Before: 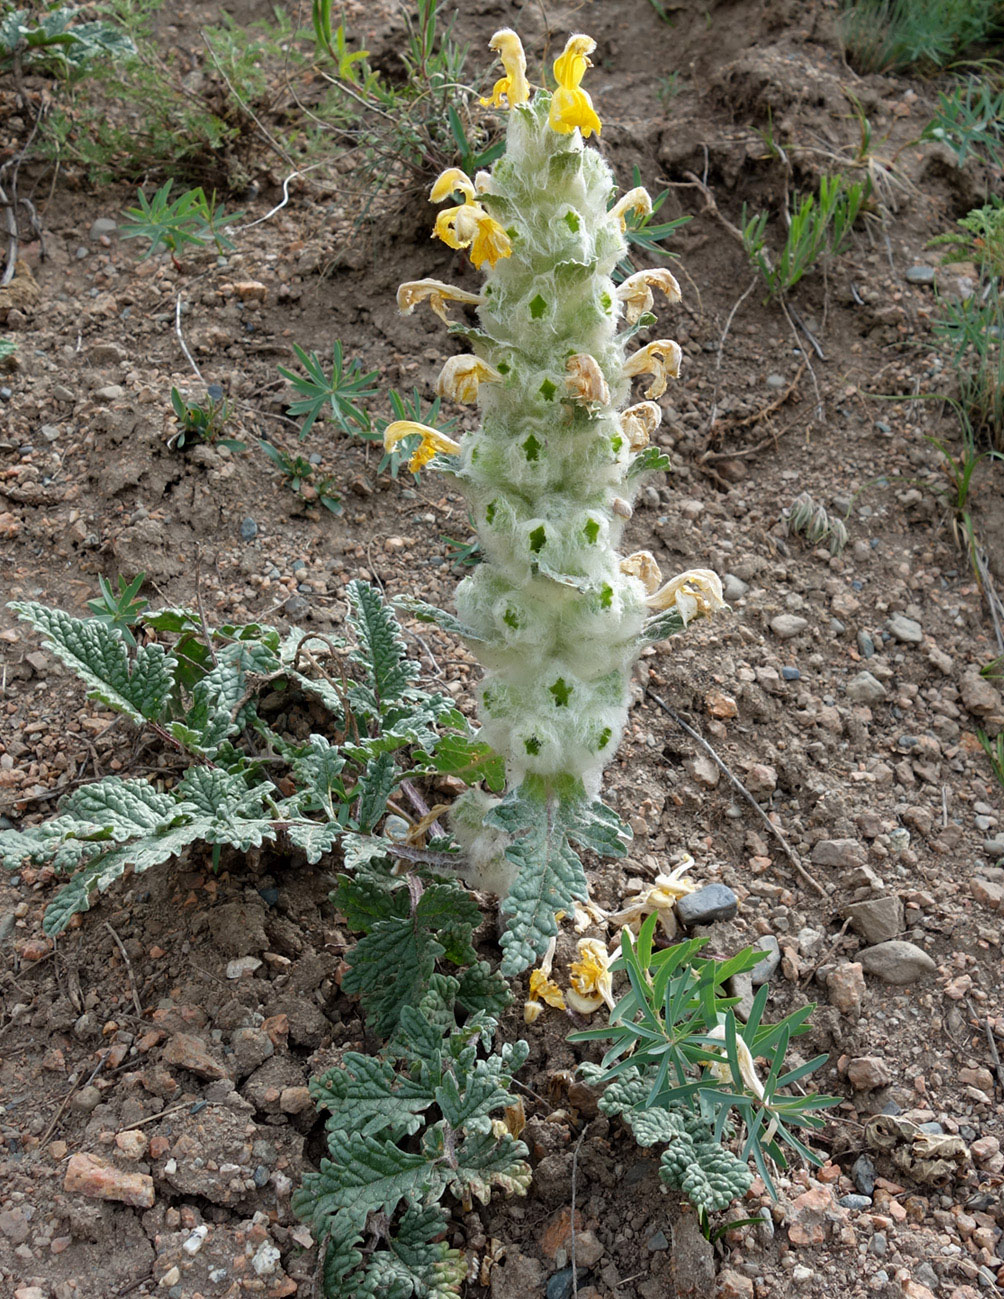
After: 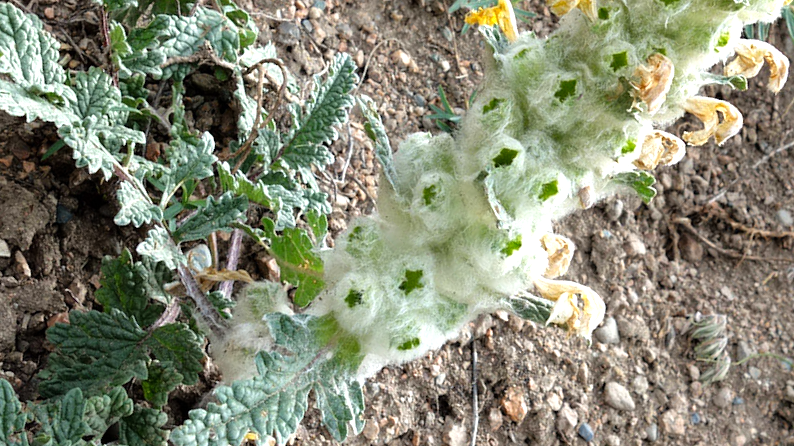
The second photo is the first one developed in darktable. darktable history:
crop and rotate: angle -45.7°, top 16.391%, right 0.9%, bottom 11.619%
color zones: curves: ch0 [(0.099, 0.624) (0.257, 0.596) (0.384, 0.376) (0.529, 0.492) (0.697, 0.564) (0.768, 0.532) (0.908, 0.644)]; ch1 [(0.112, 0.564) (0.254, 0.612) (0.432, 0.676) (0.592, 0.456) (0.743, 0.684) (0.888, 0.536)]; ch2 [(0.25, 0.5) (0.469, 0.36) (0.75, 0.5)], mix -92.46%
shadows and highlights: low approximation 0.01, soften with gaussian
tone equalizer: -8 EV -0.718 EV, -7 EV -0.687 EV, -6 EV -0.572 EV, -5 EV -0.372 EV, -3 EV 0.385 EV, -2 EV 0.6 EV, -1 EV 0.689 EV, +0 EV 0.742 EV
